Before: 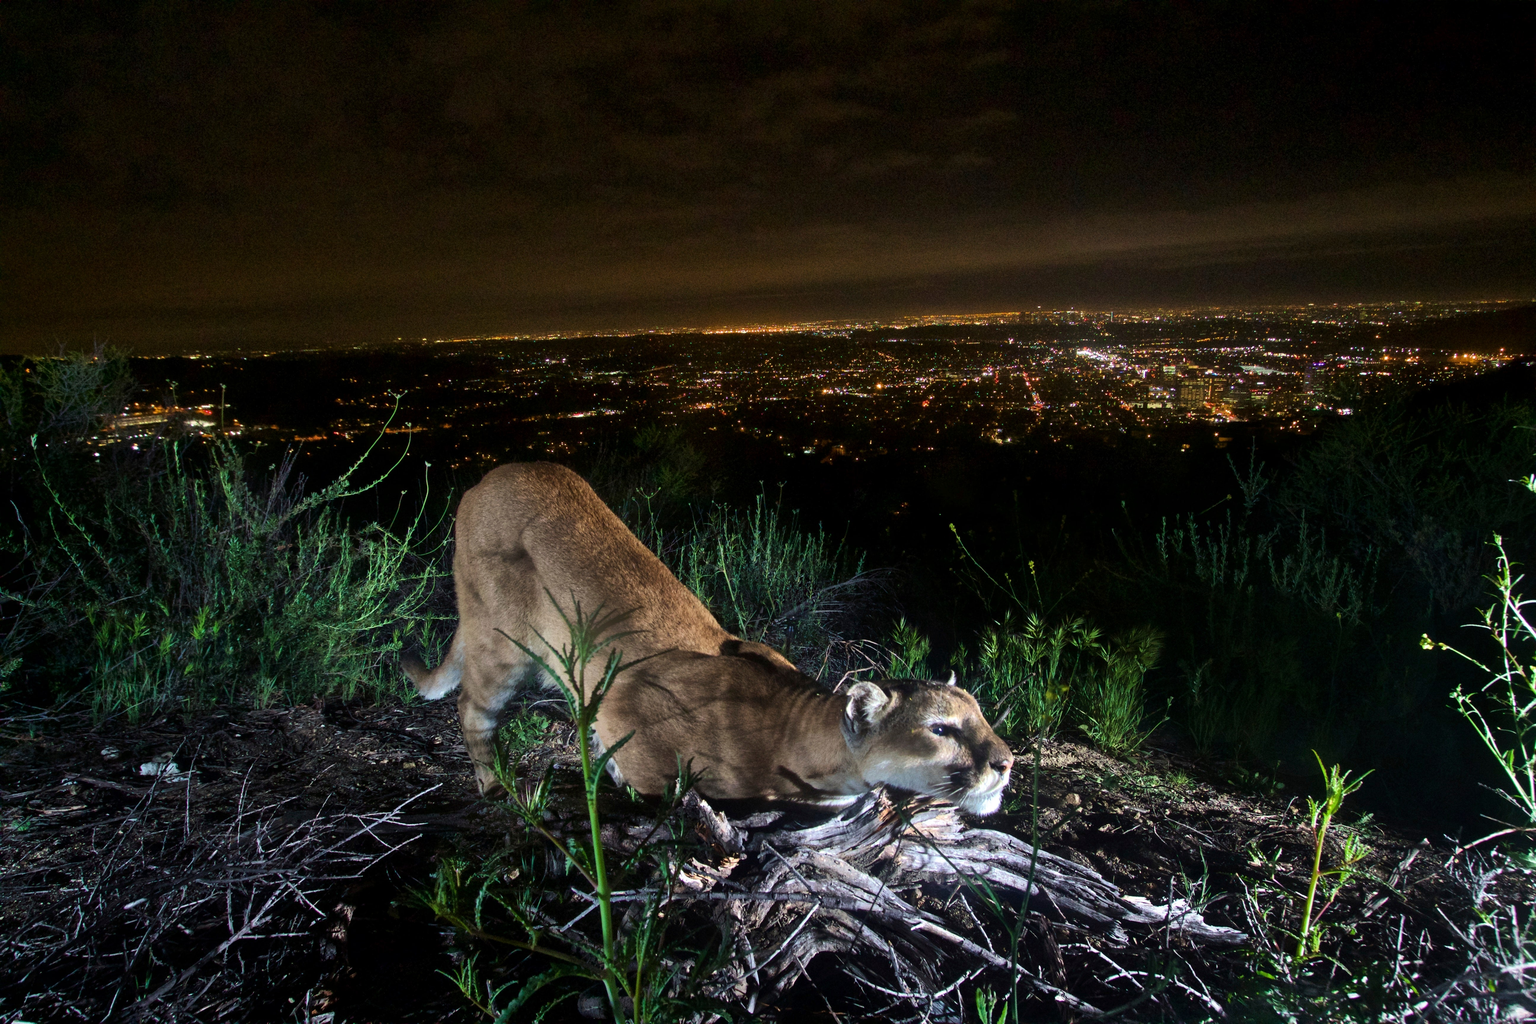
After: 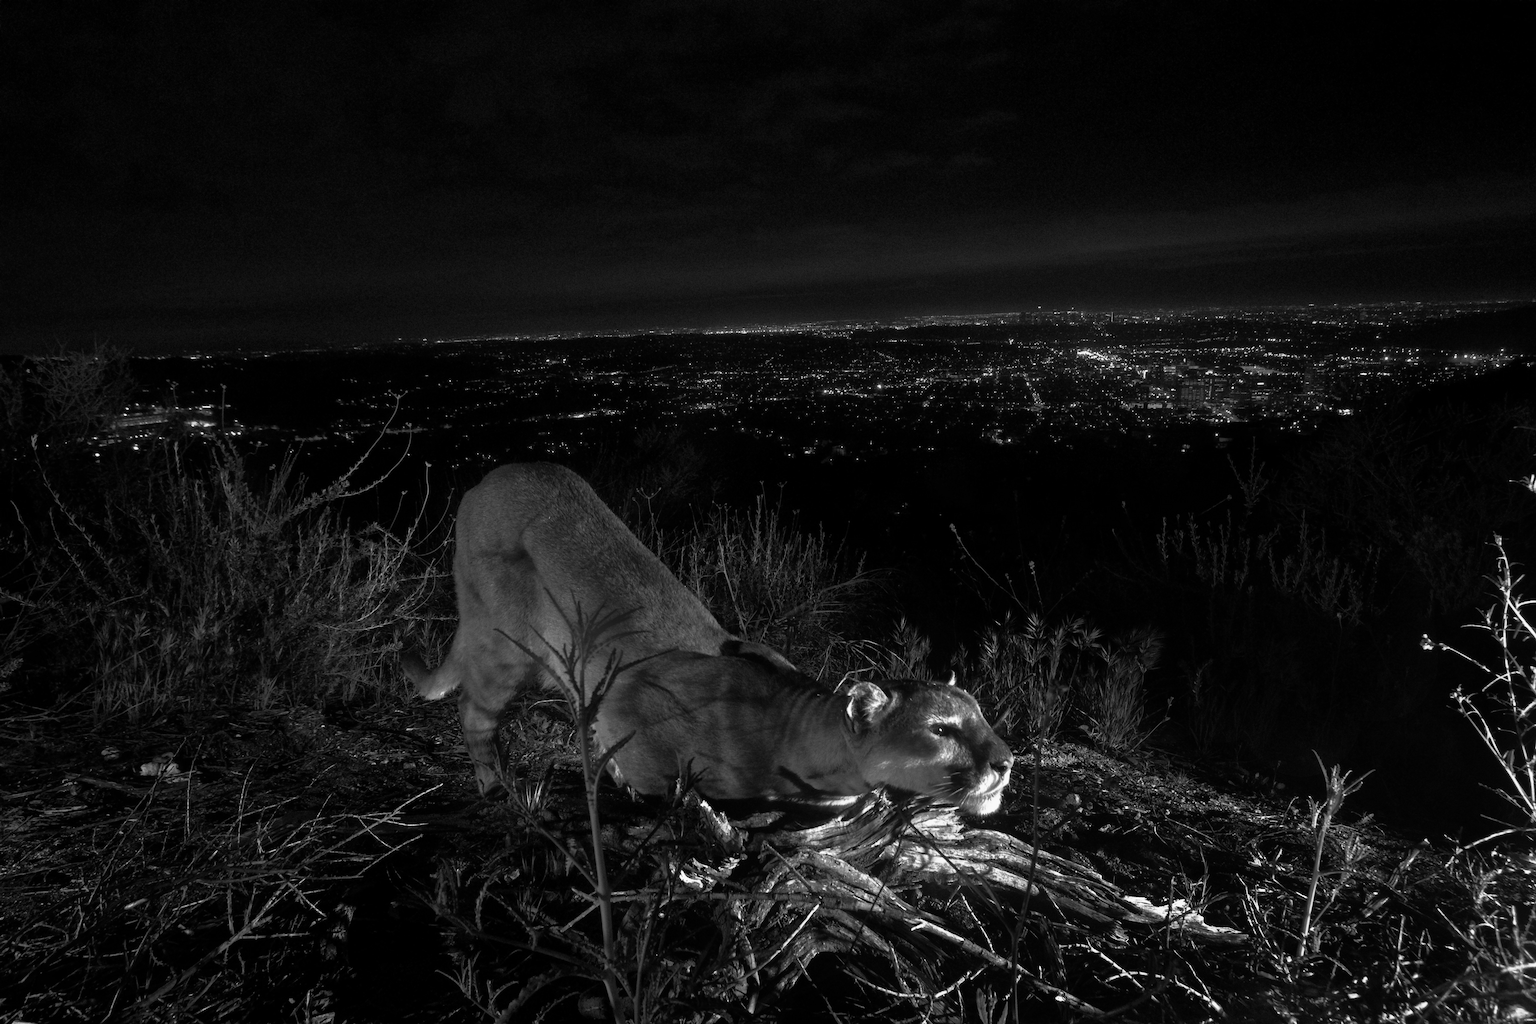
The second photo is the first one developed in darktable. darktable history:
color calibration: output gray [0.267, 0.423, 0.267, 0], illuminant same as pipeline (D50), adaptation none (bypass)
base curve: curves: ch0 [(0, 0) (0.564, 0.291) (0.802, 0.731) (1, 1)]
tone equalizer: -7 EV 0.13 EV, smoothing diameter 25%, edges refinement/feathering 10, preserve details guided filter
velvia: strength 15%
